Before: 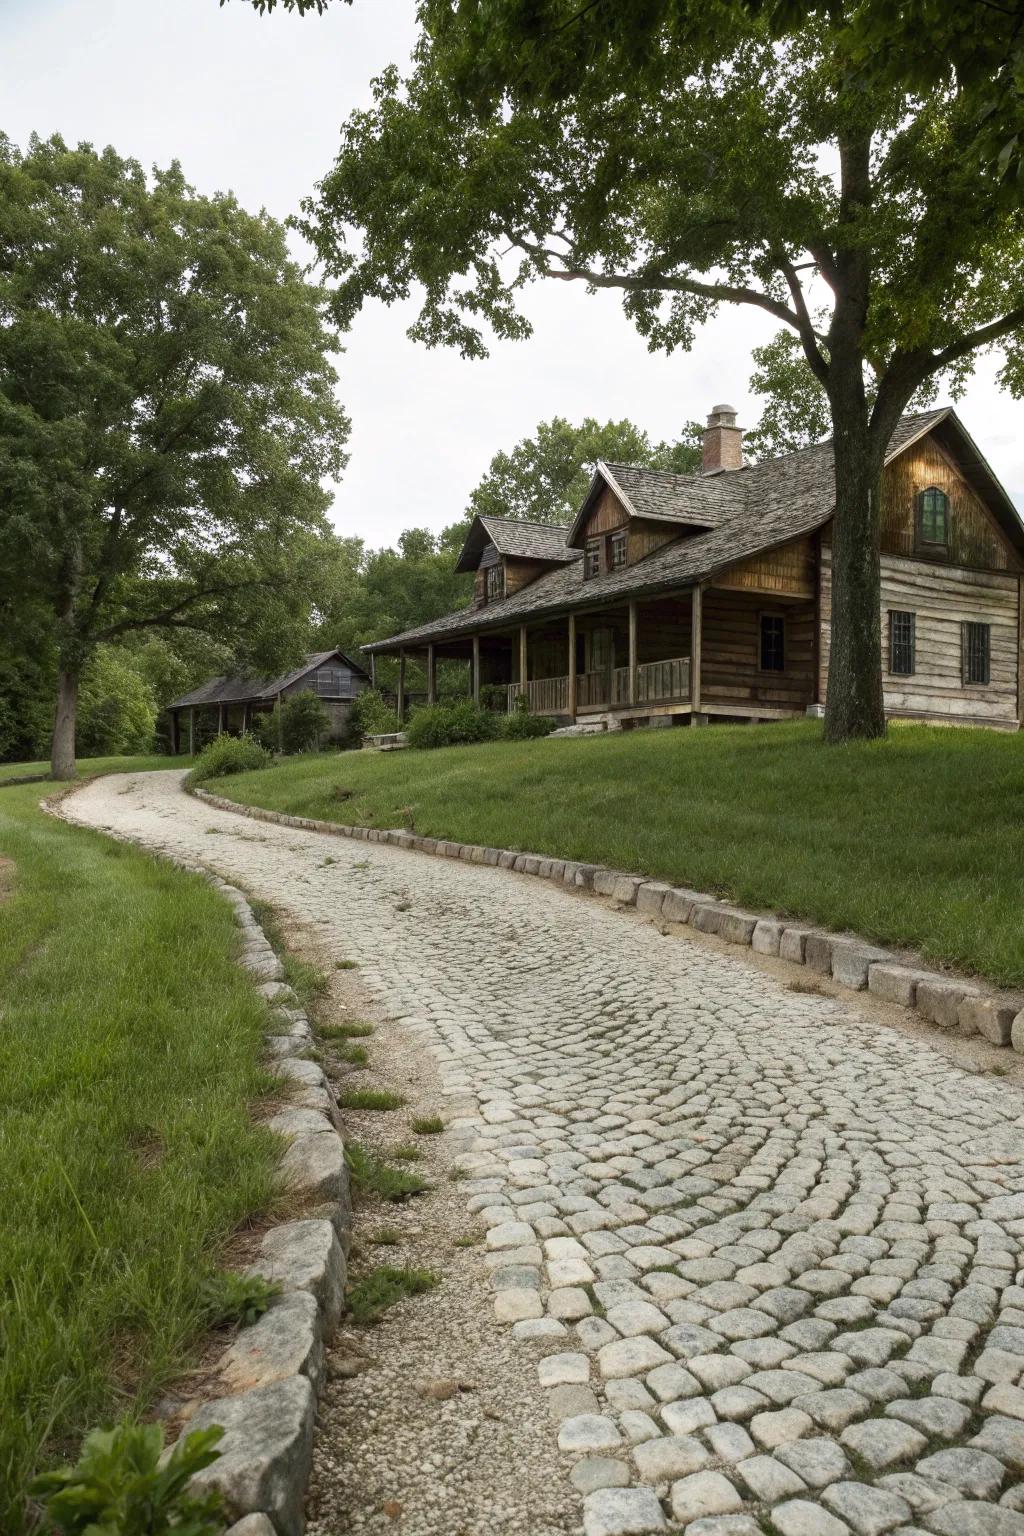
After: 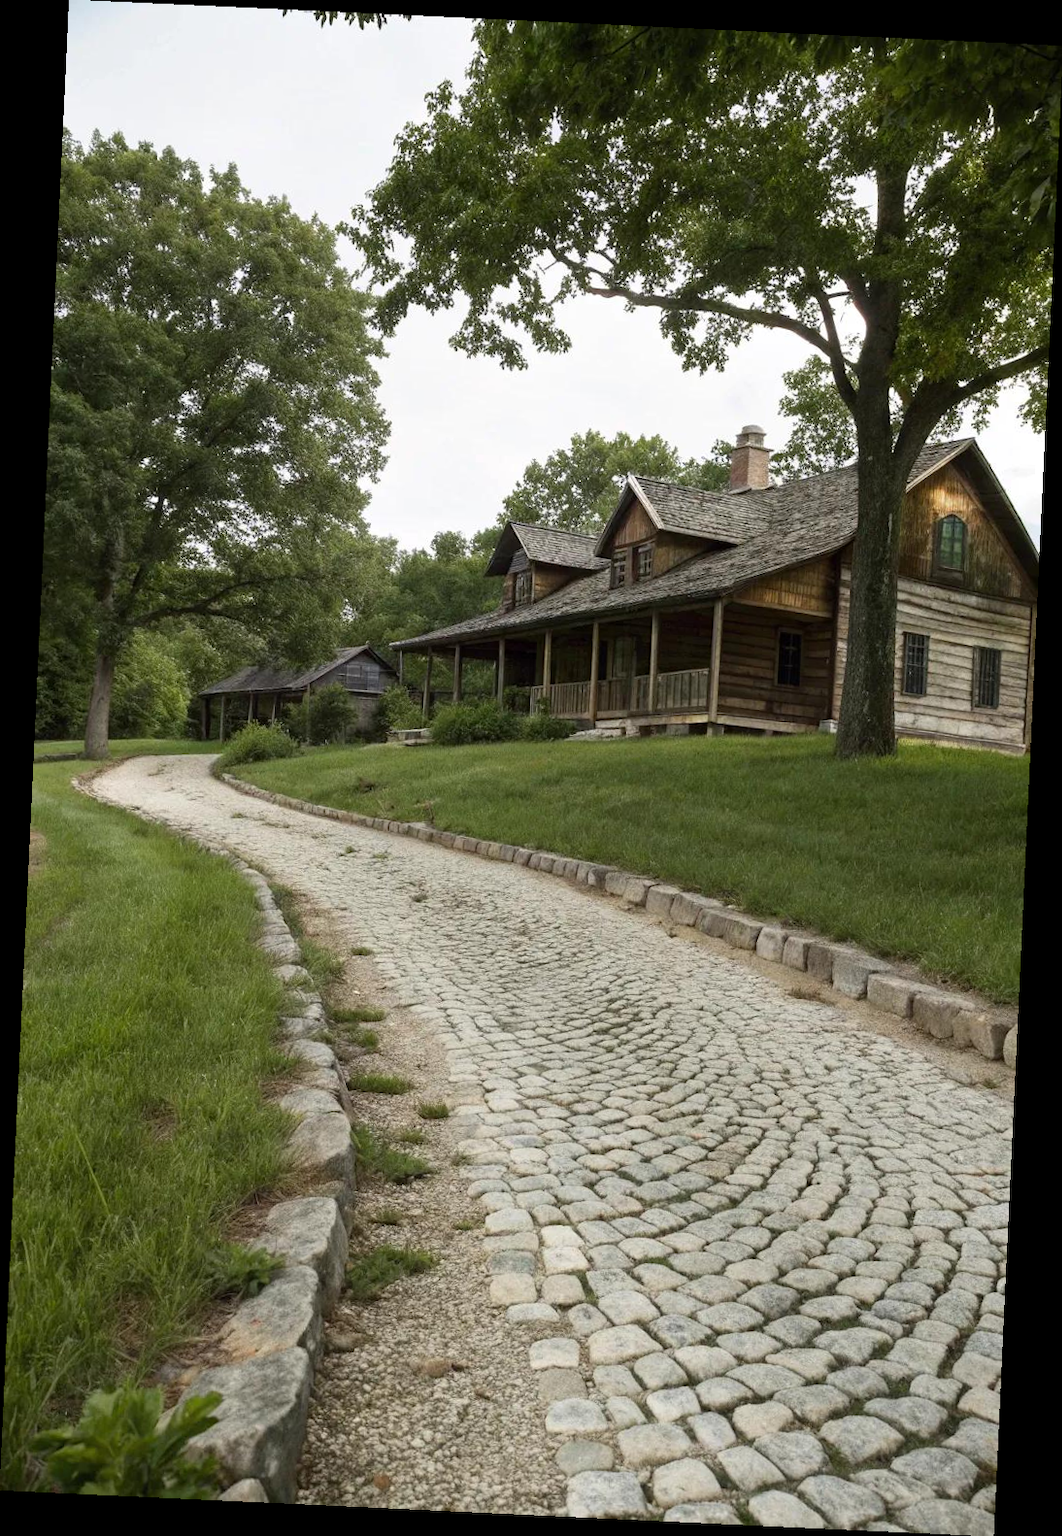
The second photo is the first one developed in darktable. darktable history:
crop and rotate: angle -2.67°
